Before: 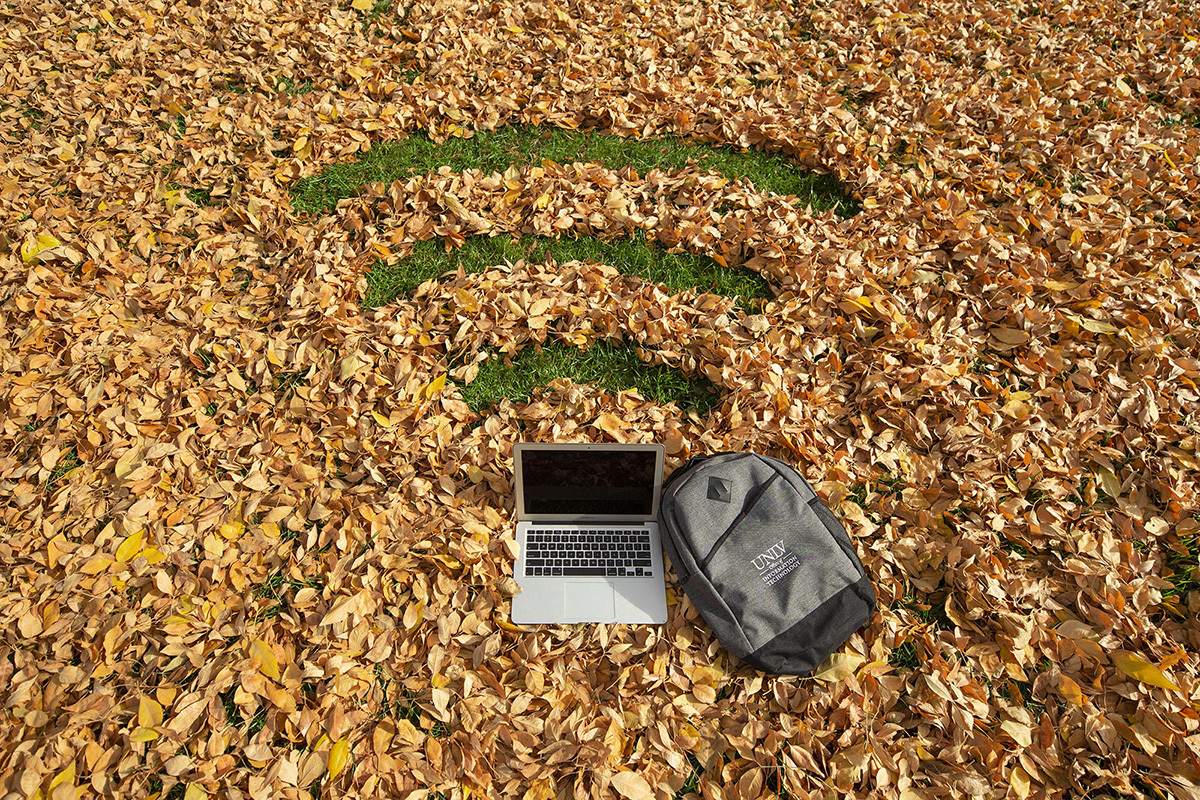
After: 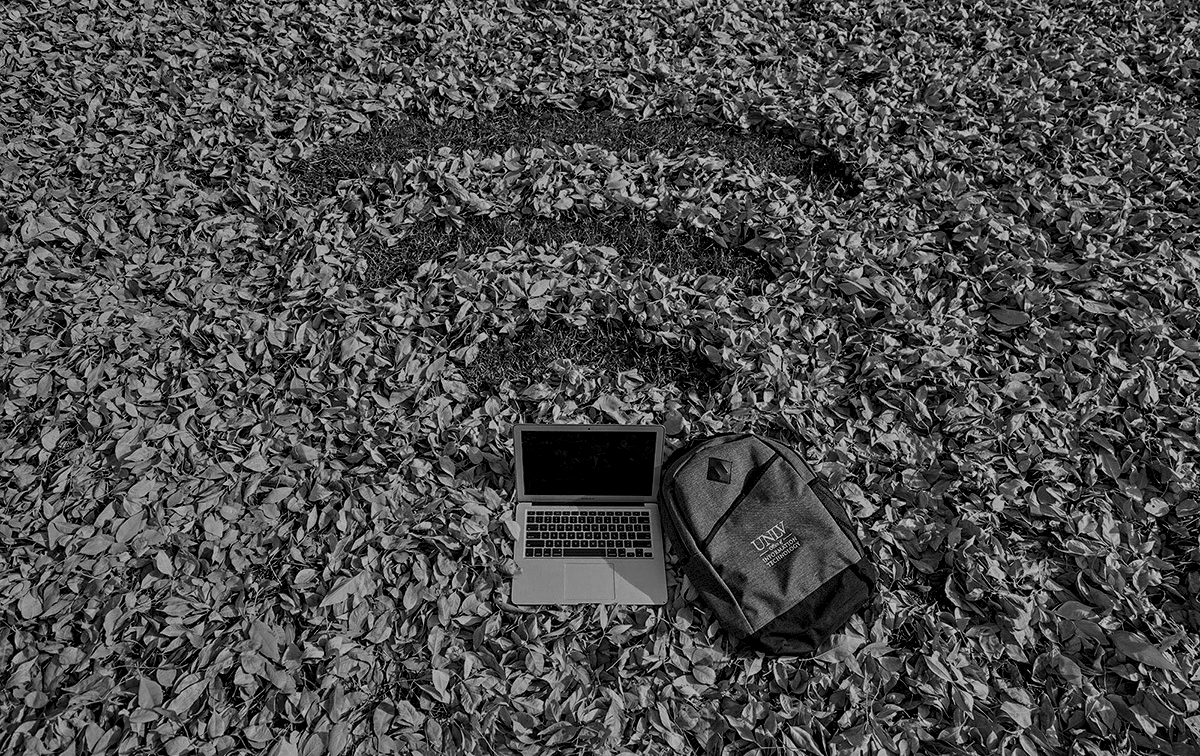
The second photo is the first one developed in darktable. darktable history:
crop and rotate: top 2.479%, bottom 3.018%
exposure: exposure 0.564 EV, compensate highlight preservation false
colorize: hue 194.4°, saturation 29%, source mix 61.75%, lightness 3.98%, version 1
monochrome: a -4.13, b 5.16, size 1
contrast equalizer: octaves 7, y [[0.5, 0.542, 0.583, 0.625, 0.667, 0.708], [0.5 ×6], [0.5 ×6], [0 ×6], [0 ×6]]
